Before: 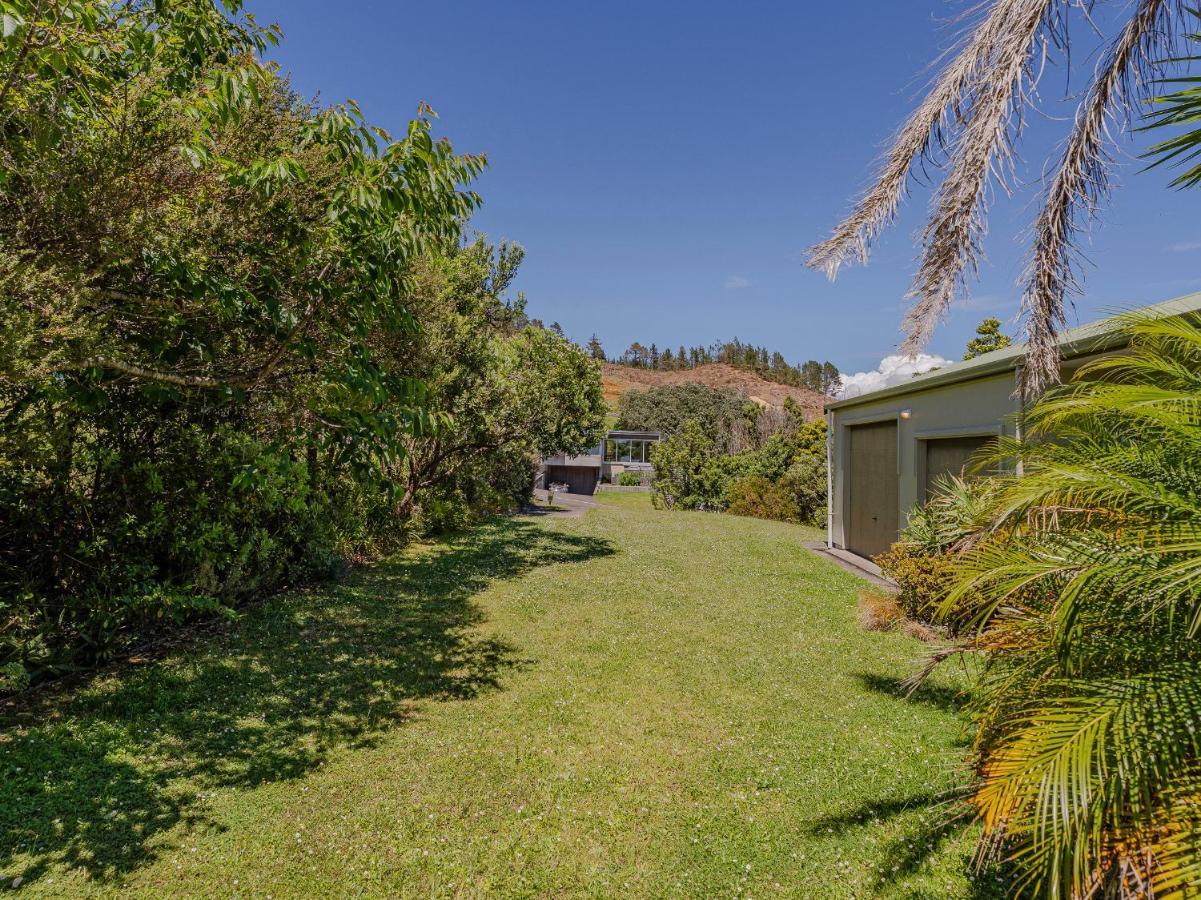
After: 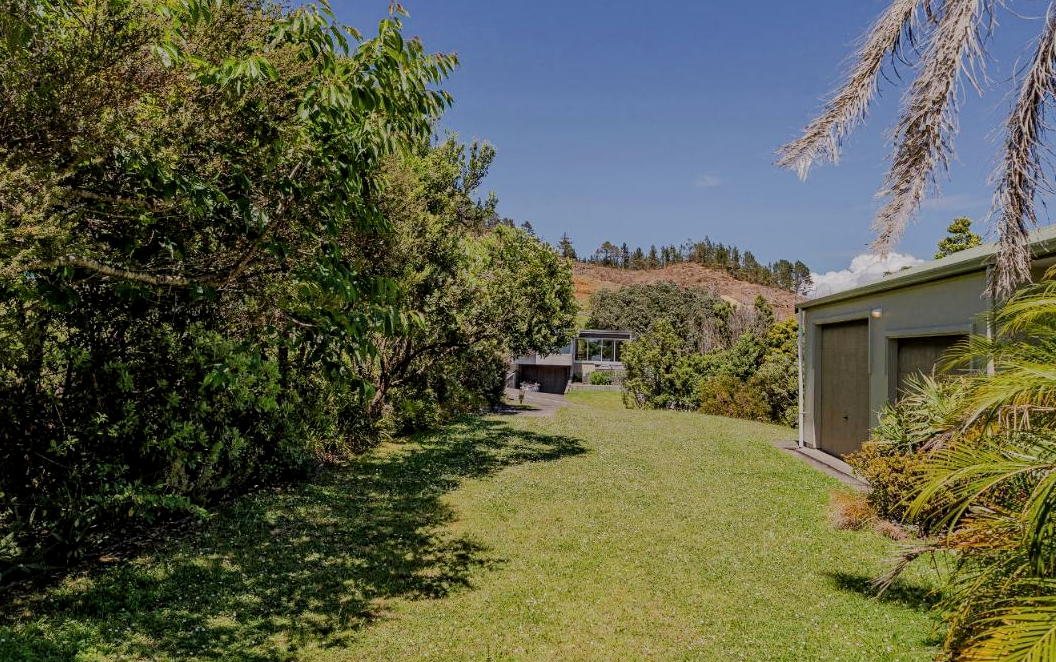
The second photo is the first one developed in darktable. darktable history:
local contrast: mode bilateral grid, contrast 20, coarseness 50, detail 120%, midtone range 0.2
filmic rgb: black relative exposure -16 EV, white relative exposure 6.92 EV, hardness 4.7
crop and rotate: left 2.425%, top 11.305%, right 9.6%, bottom 15.08%
